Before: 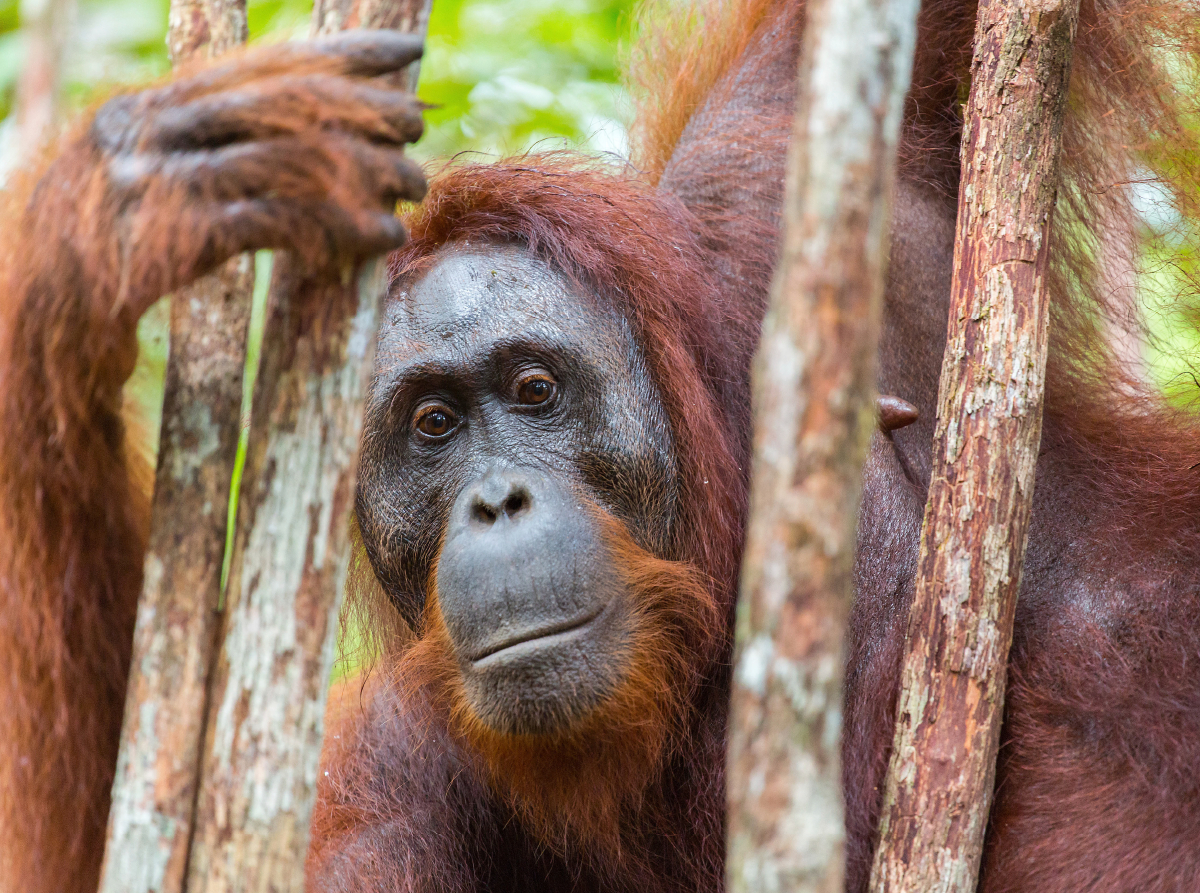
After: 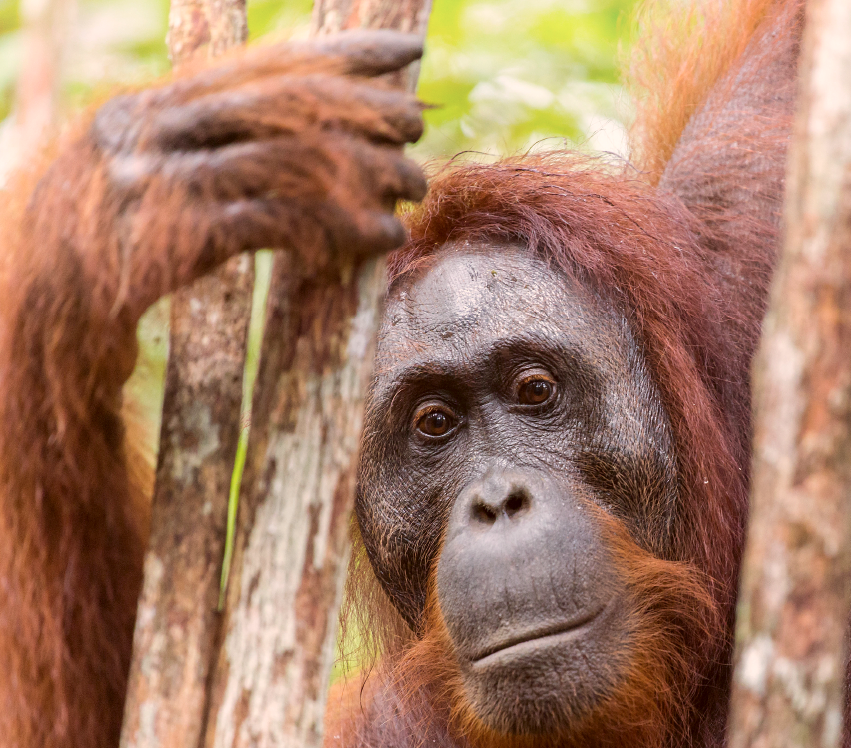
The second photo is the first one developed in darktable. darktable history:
crop: right 29.011%, bottom 16.227%
color correction: highlights a* 10.19, highlights b* 9.77, shadows a* 8.86, shadows b* 8.27, saturation 0.816
shadows and highlights: shadows -39.57, highlights 63.23, soften with gaussian
